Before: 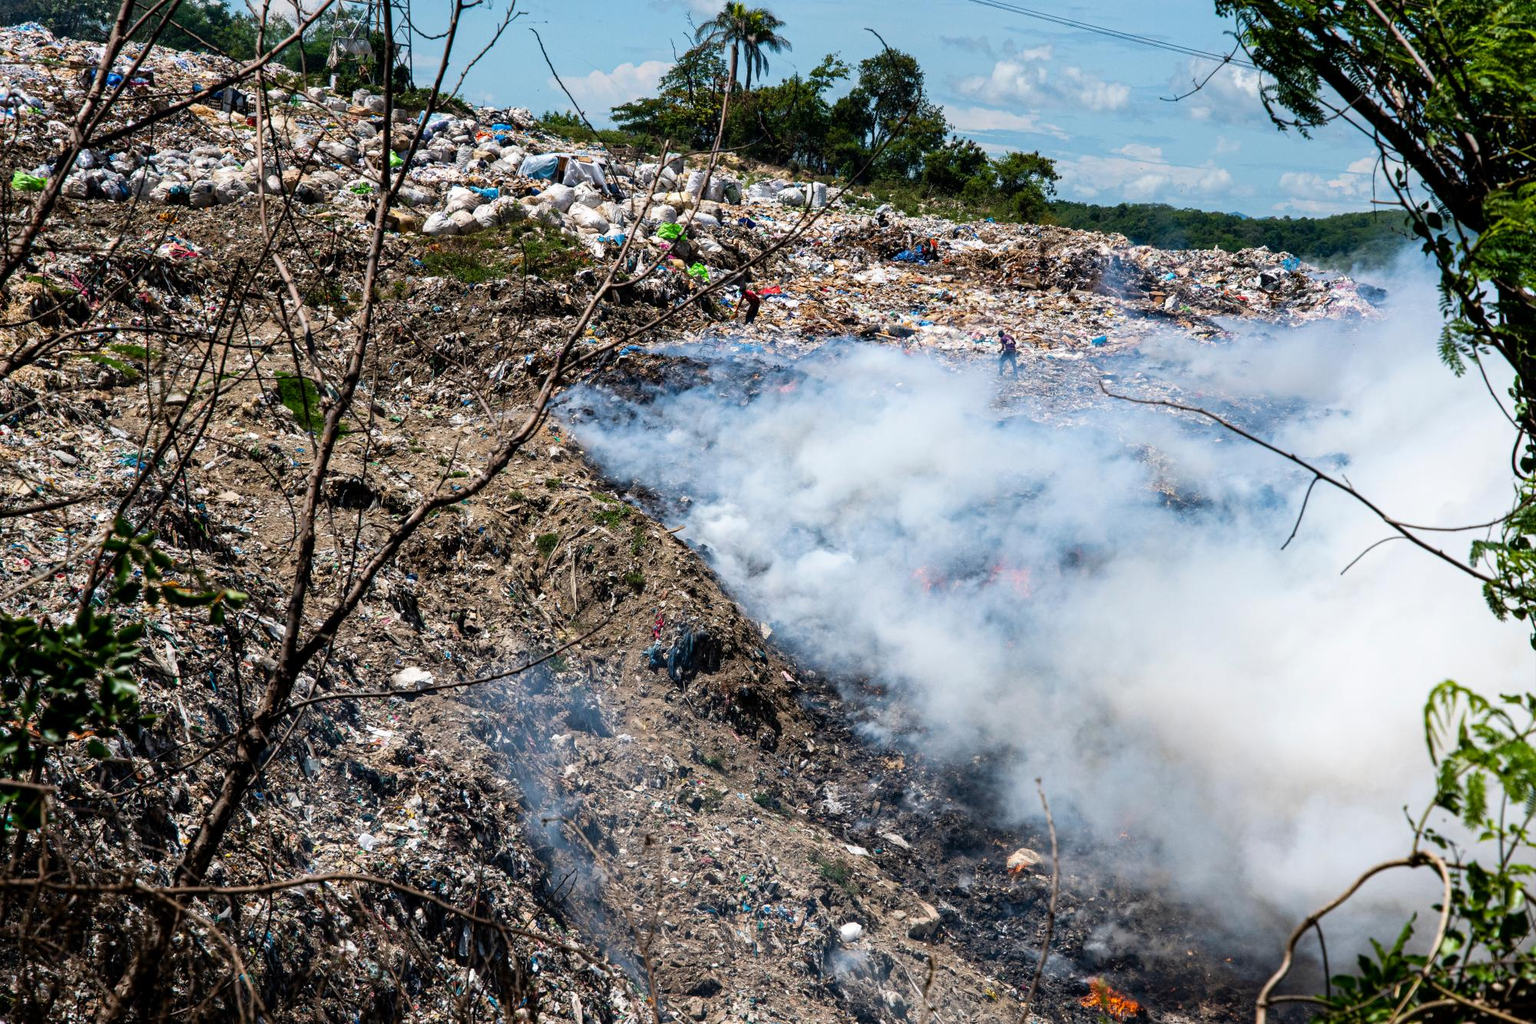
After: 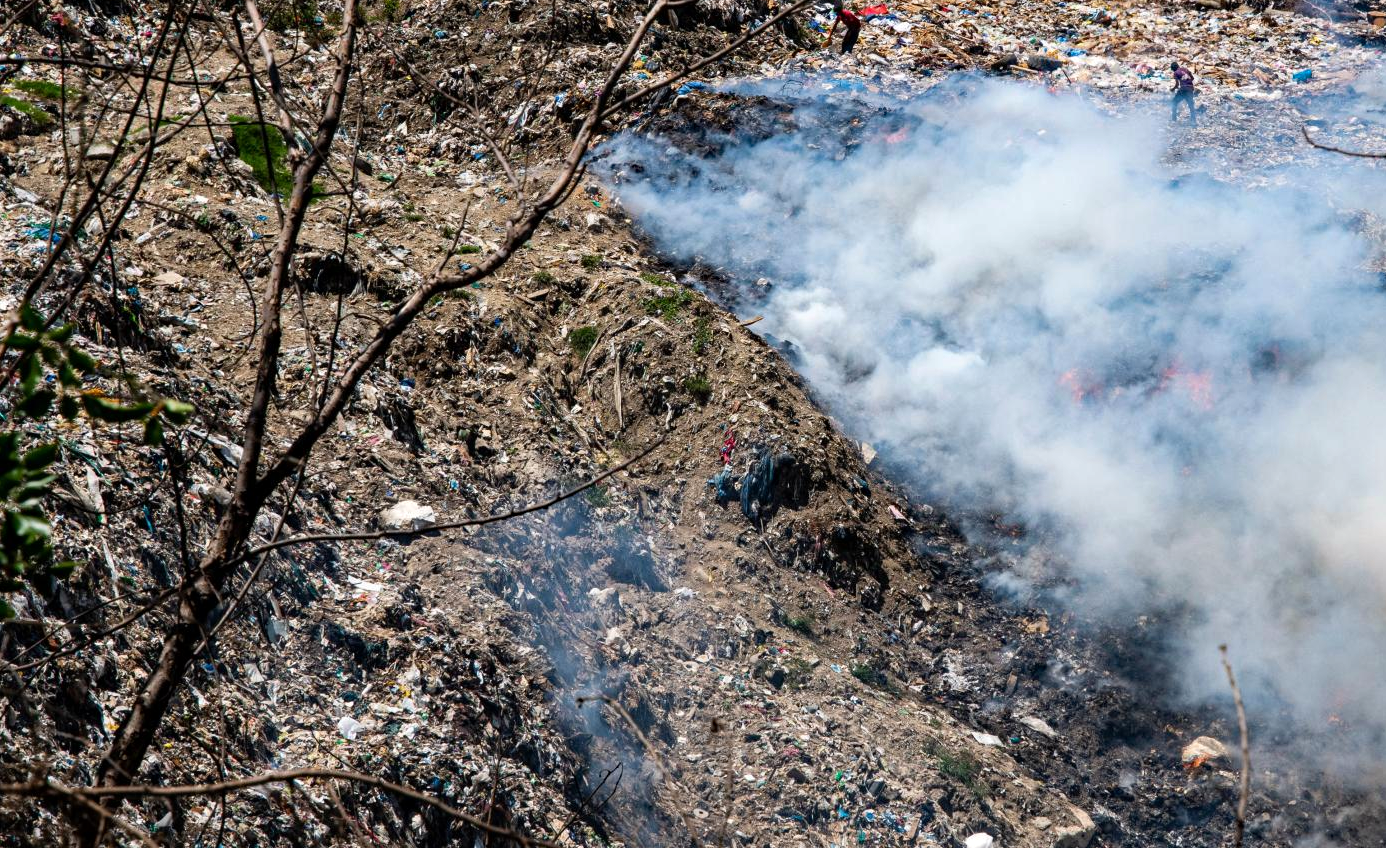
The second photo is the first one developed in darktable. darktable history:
haze removal: compatibility mode true, adaptive false
crop: left 6.488%, top 27.668%, right 24.183%, bottom 8.656%
